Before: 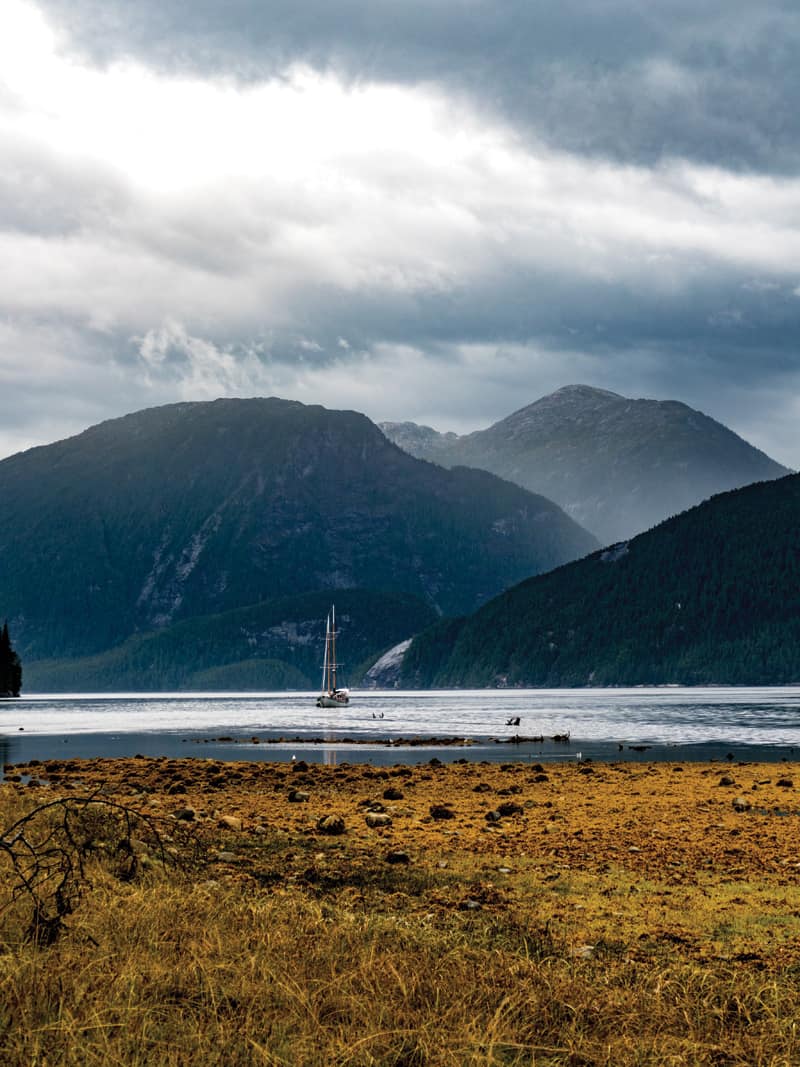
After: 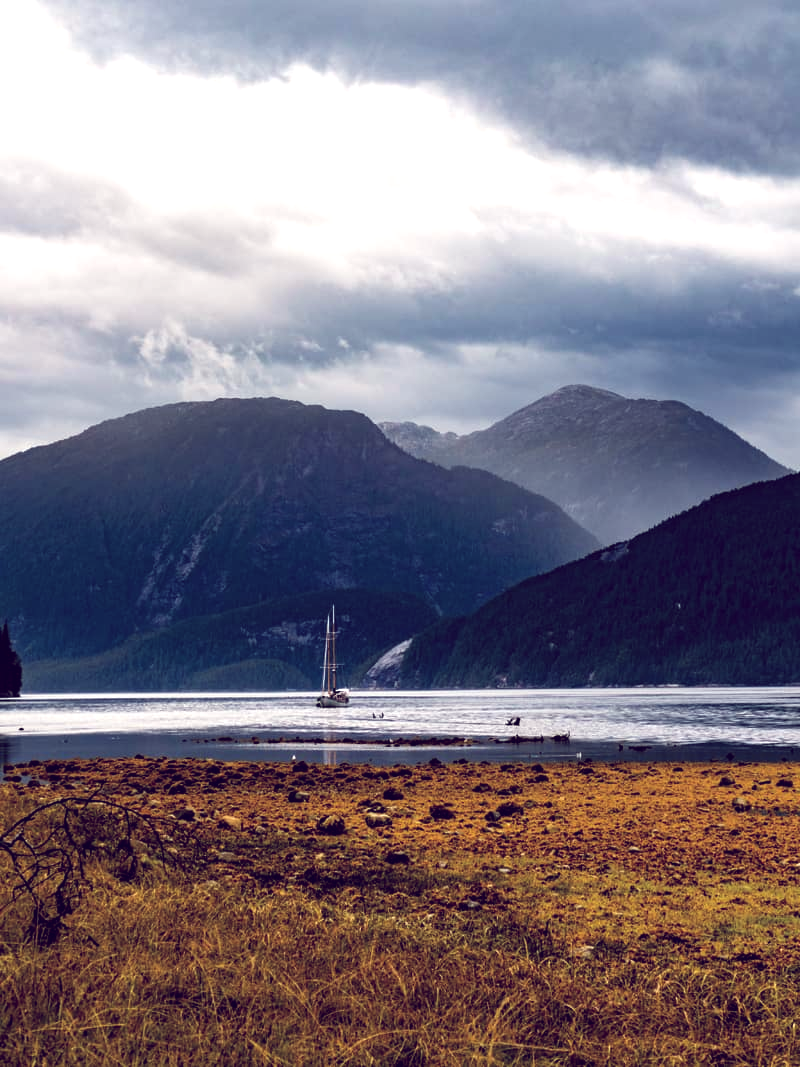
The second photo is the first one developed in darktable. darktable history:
color balance: lift [1.001, 0.997, 0.99, 1.01], gamma [1.007, 1, 0.975, 1.025], gain [1, 1.065, 1.052, 0.935], contrast 13.25%
white balance: red 0.98, blue 1.034
